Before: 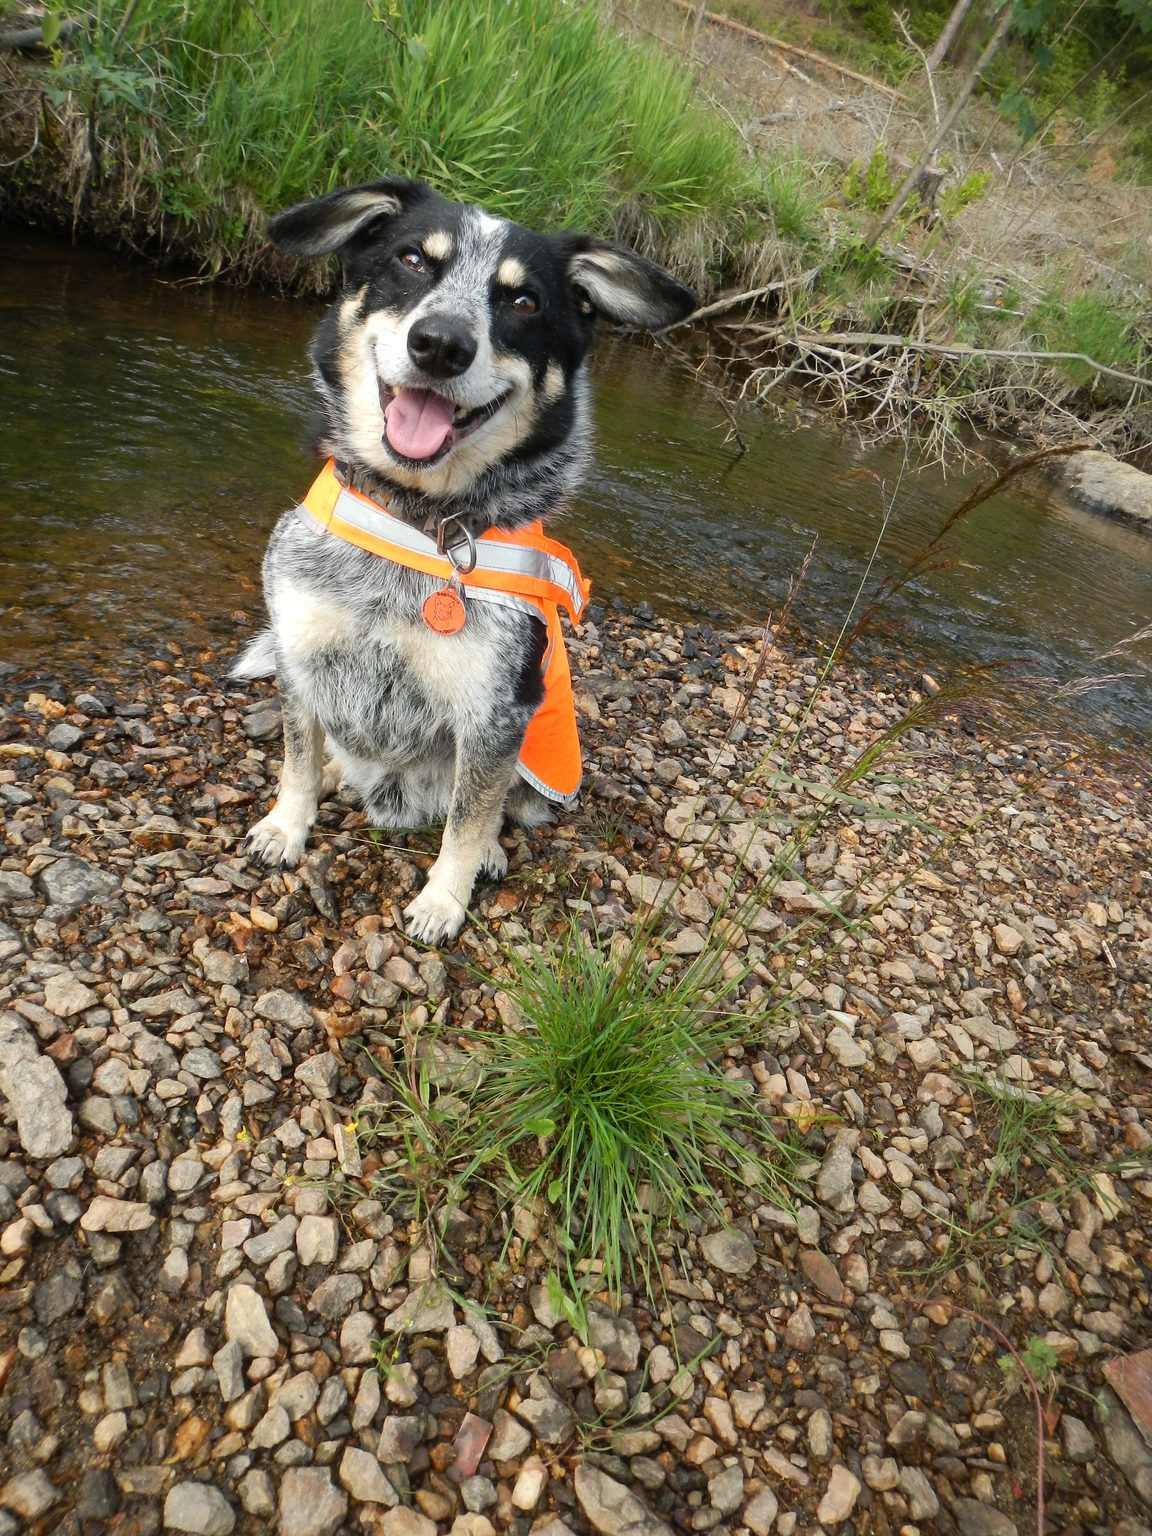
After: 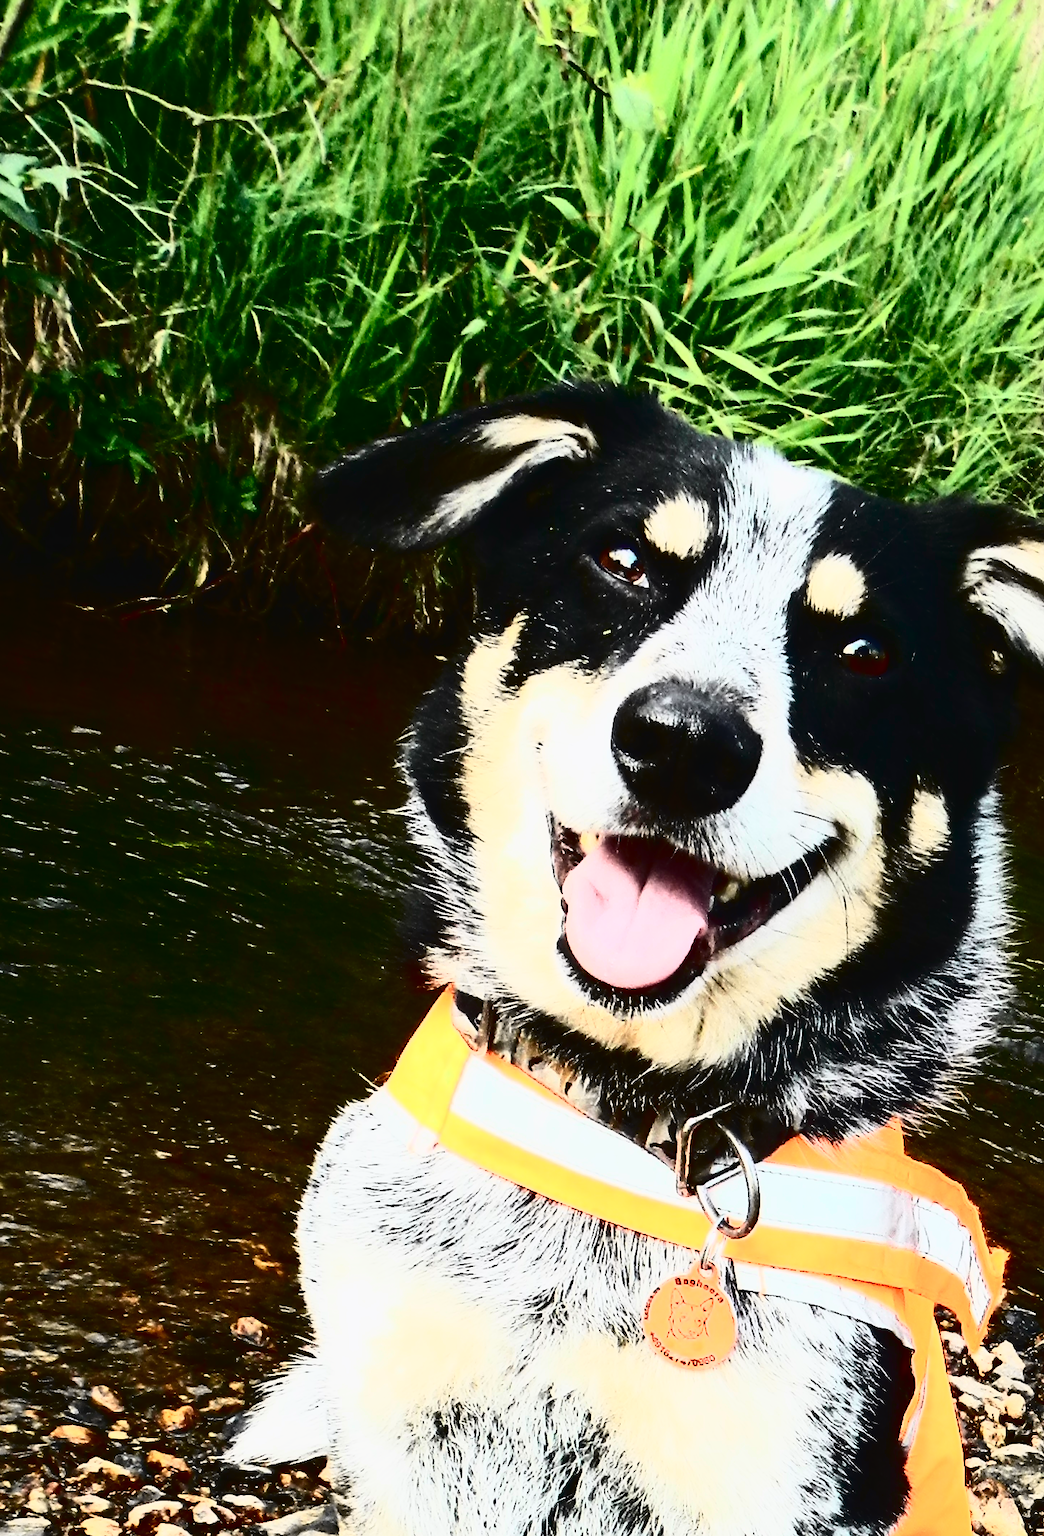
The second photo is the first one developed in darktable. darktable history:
crop and rotate: left 10.817%, top 0.062%, right 47.194%, bottom 53.626%
contrast brightness saturation: contrast 0.93, brightness 0.2
tone curve: curves: ch0 [(0, 0.023) (0.132, 0.075) (0.256, 0.2) (0.454, 0.495) (0.708, 0.78) (0.844, 0.896) (1, 0.98)]; ch1 [(0, 0) (0.37, 0.308) (0.478, 0.46) (0.499, 0.5) (0.513, 0.508) (0.526, 0.533) (0.59, 0.612) (0.764, 0.804) (1, 1)]; ch2 [(0, 0) (0.312, 0.313) (0.461, 0.454) (0.48, 0.477) (0.503, 0.5) (0.526, 0.54) (0.564, 0.595) (0.631, 0.676) (0.713, 0.767) (0.985, 0.966)], color space Lab, independent channels
